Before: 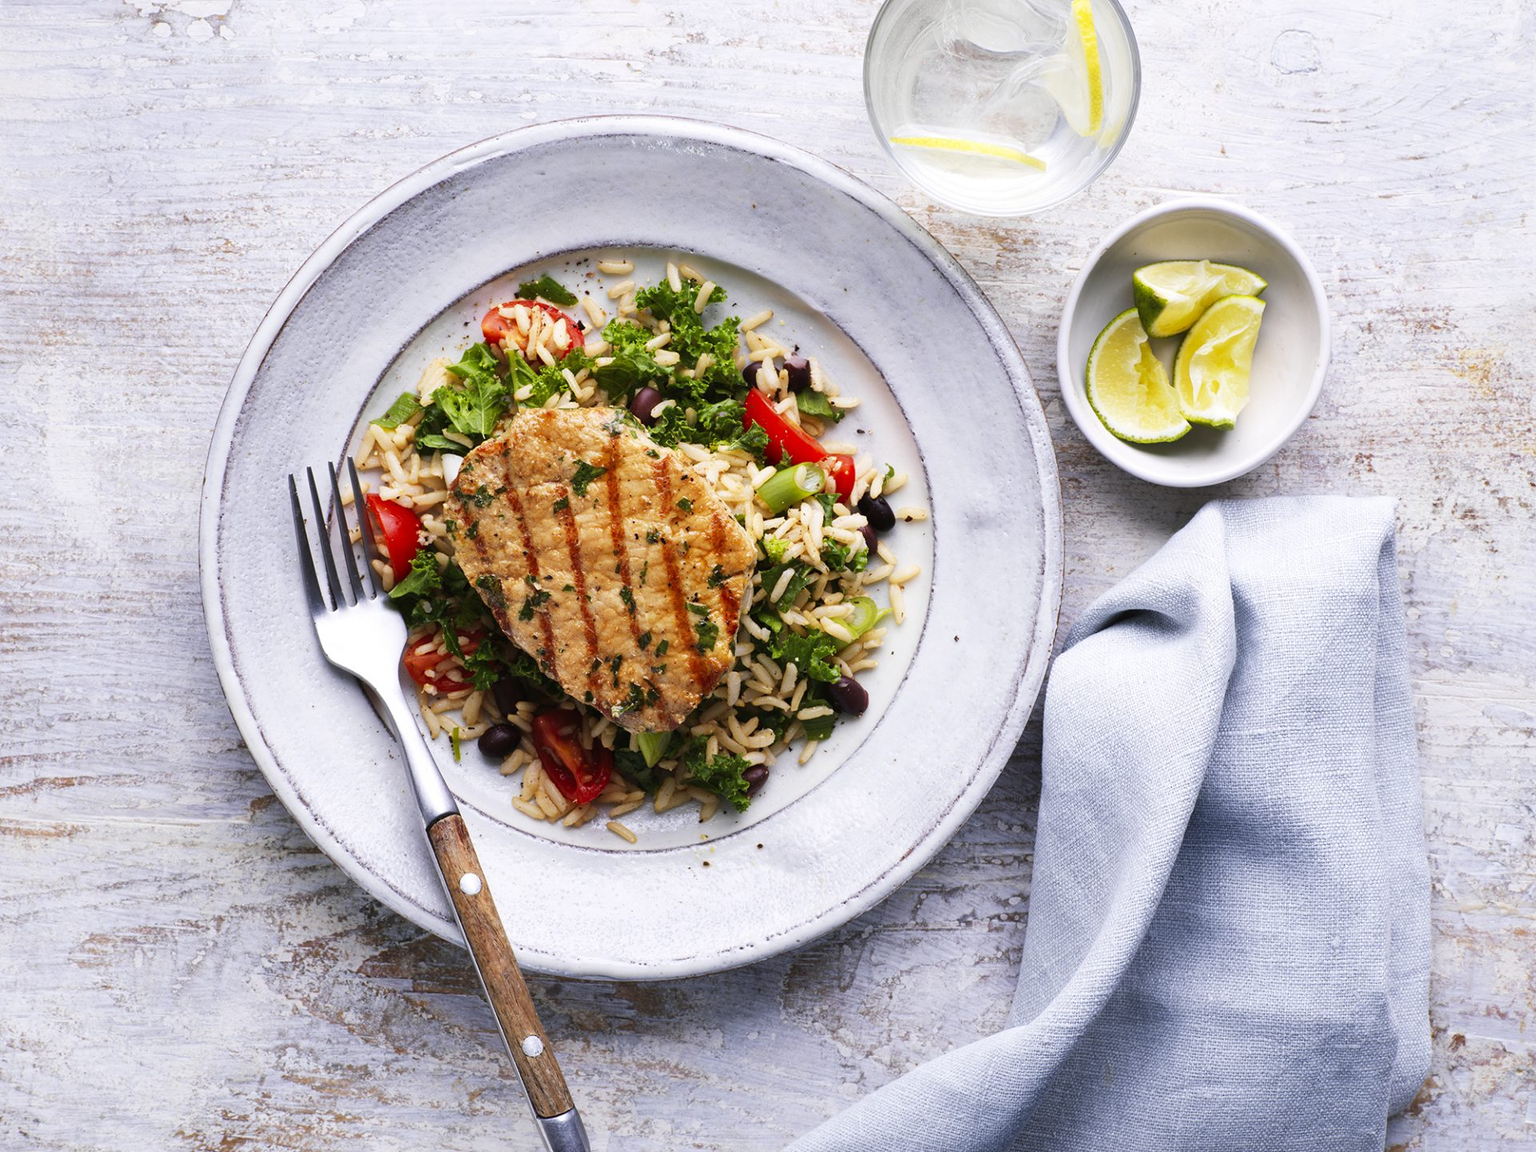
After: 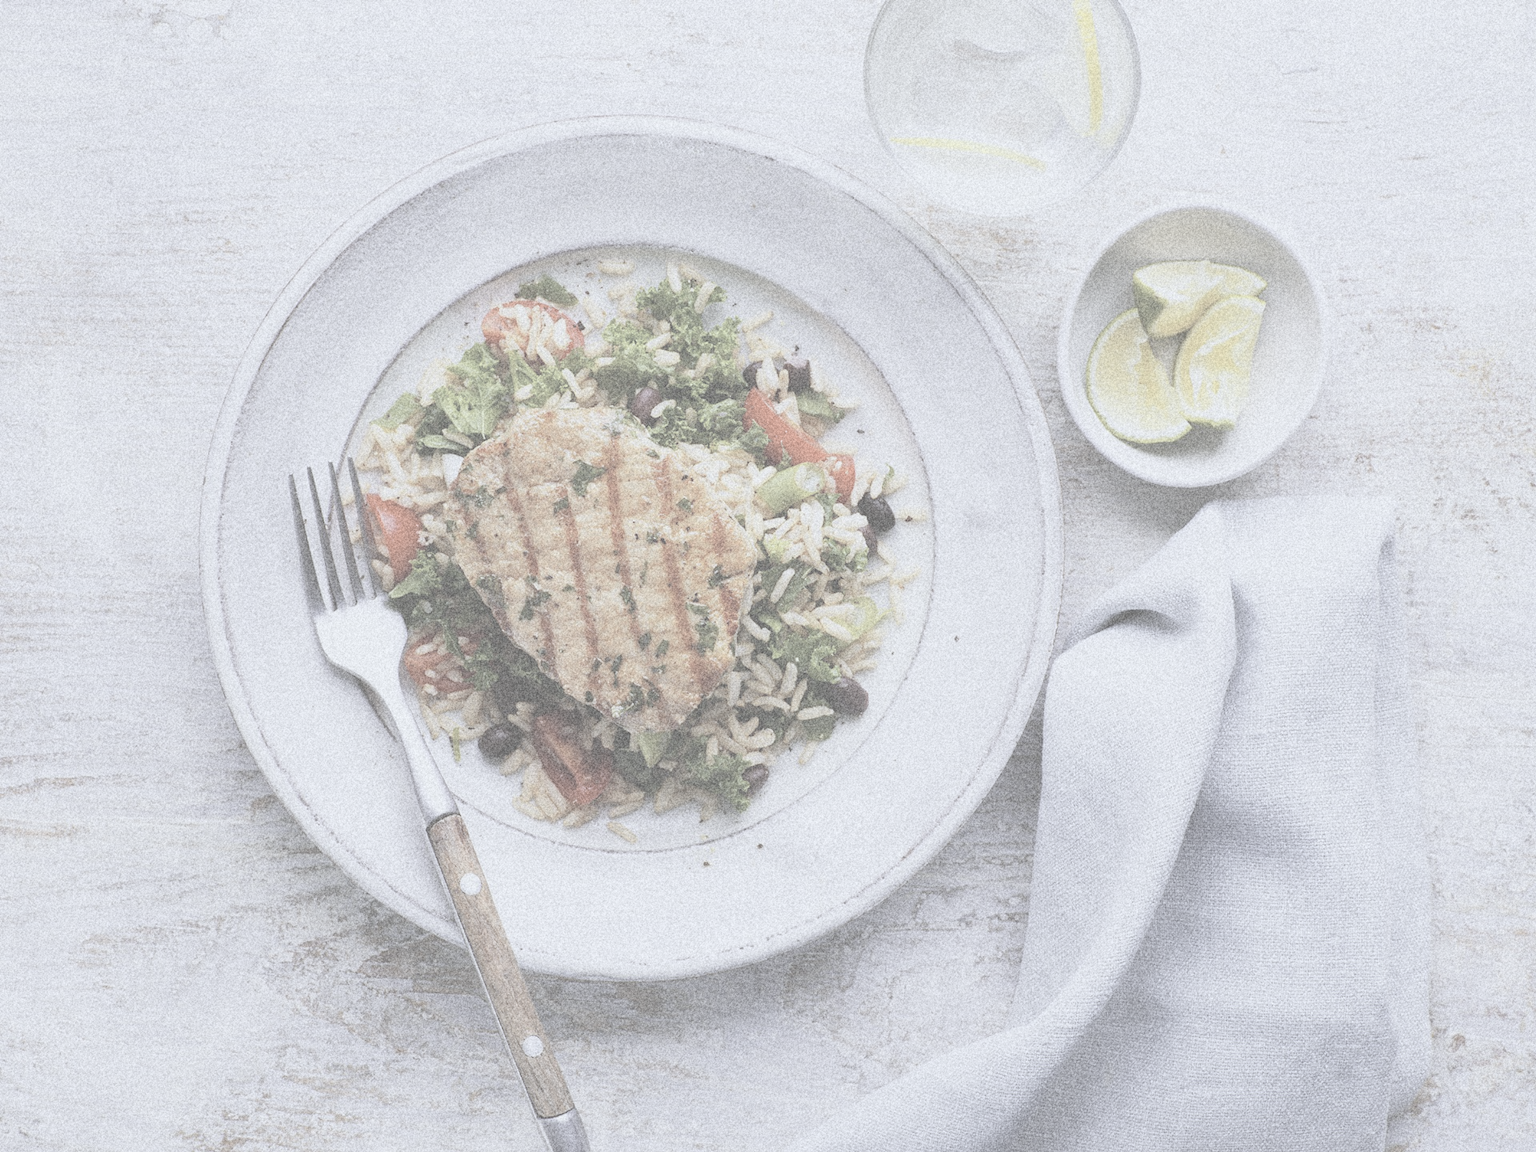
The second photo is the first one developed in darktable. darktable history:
white balance: red 0.924, blue 1.095
exposure: compensate exposure bias true, compensate highlight preservation false
grain: coarseness 14.49 ISO, strength 48.04%, mid-tones bias 35%
contrast brightness saturation: contrast -0.32, brightness 0.75, saturation -0.78
